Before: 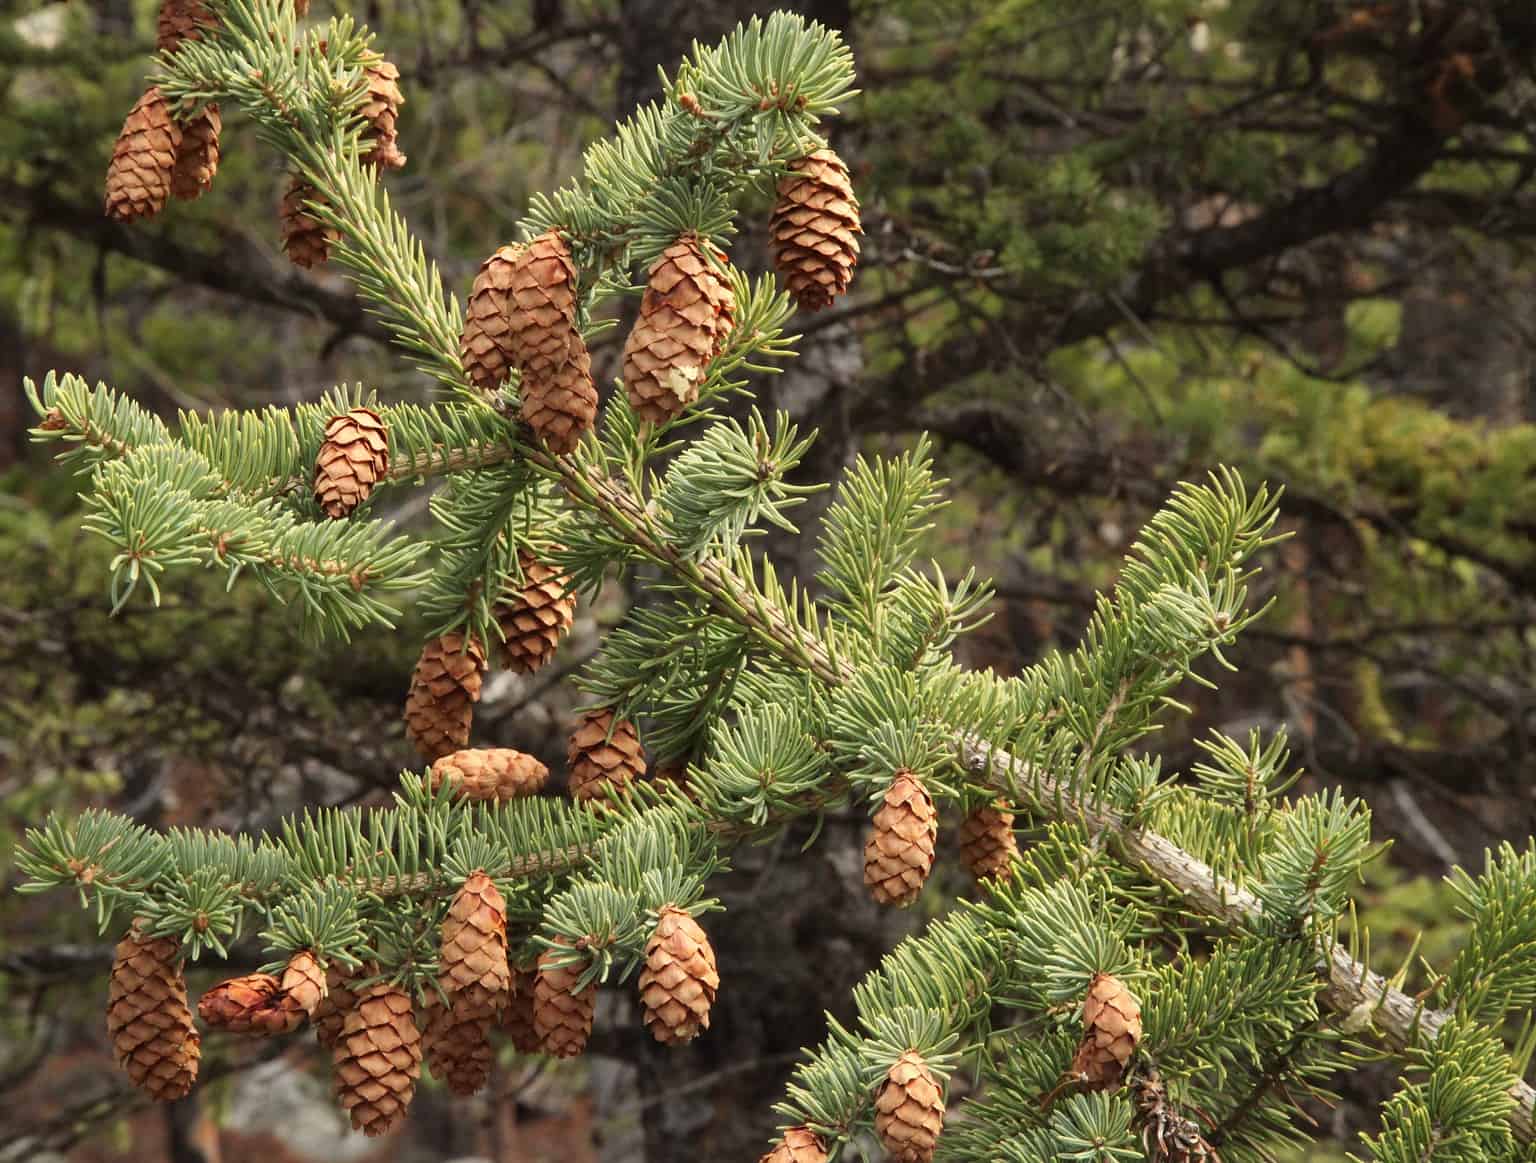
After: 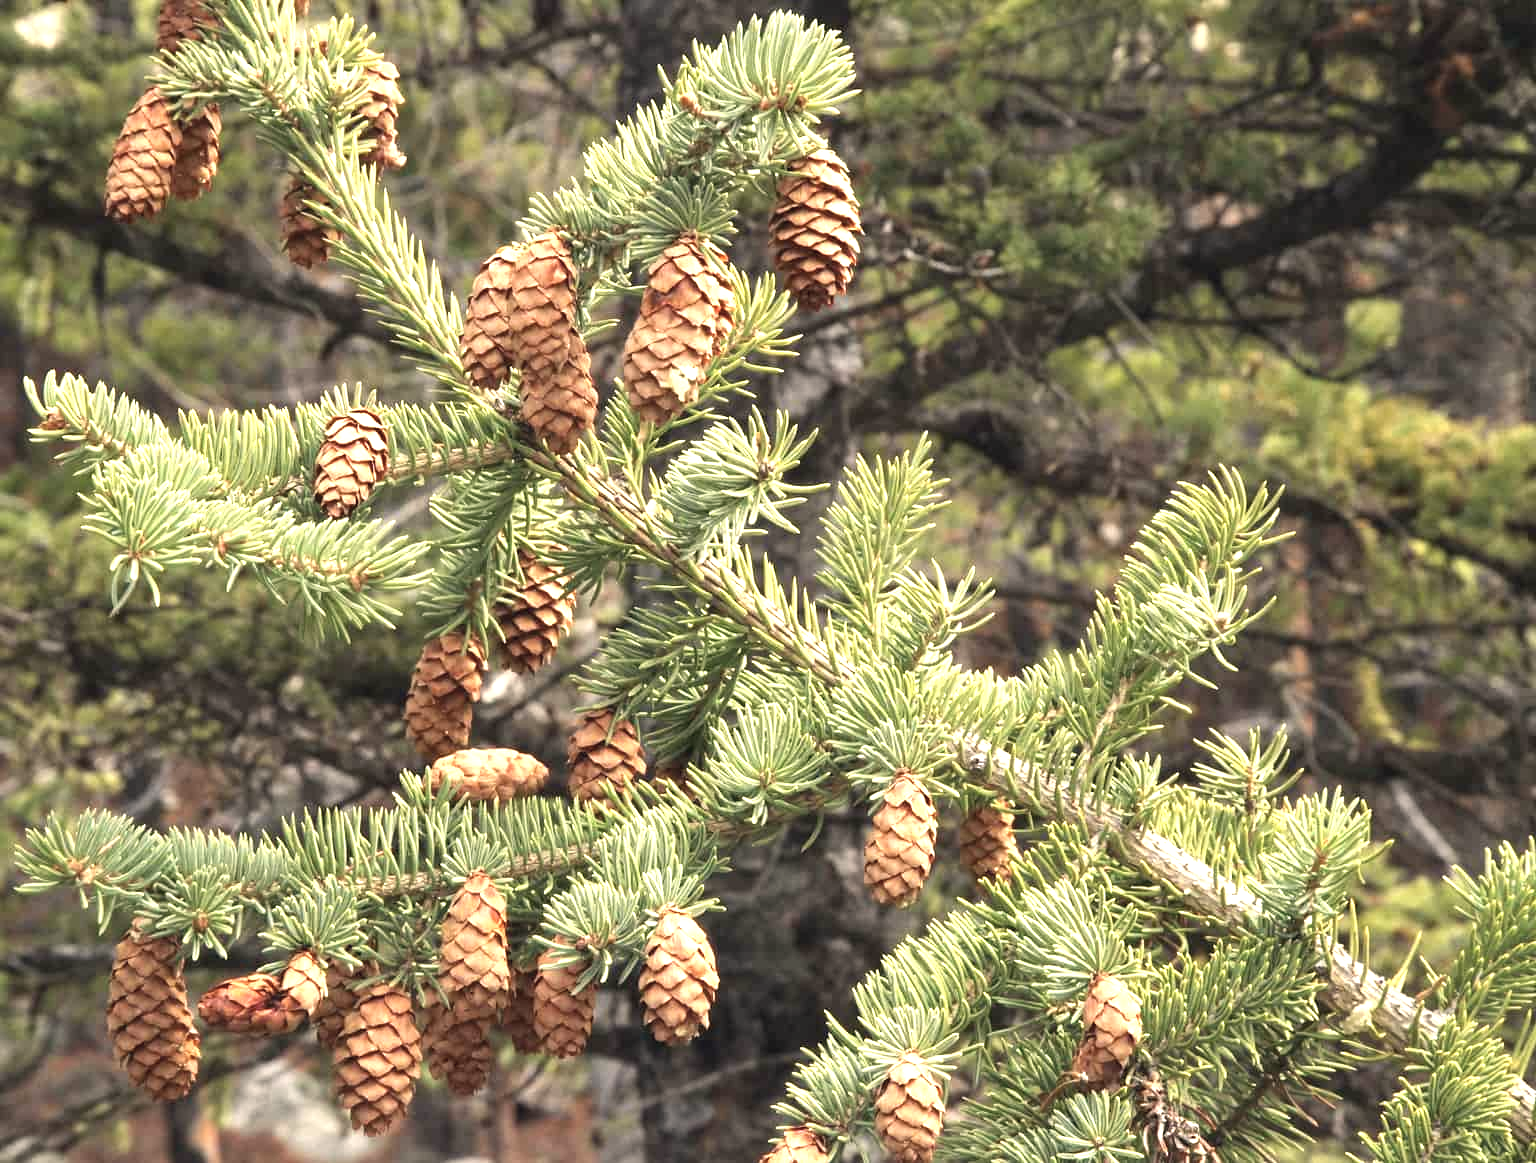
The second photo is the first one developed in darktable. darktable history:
color correction: highlights a* 2.78, highlights b* 5.02, shadows a* -2.48, shadows b* -4.96, saturation 0.795
exposure: black level correction 0, exposure 1.199 EV, compensate highlight preservation false
